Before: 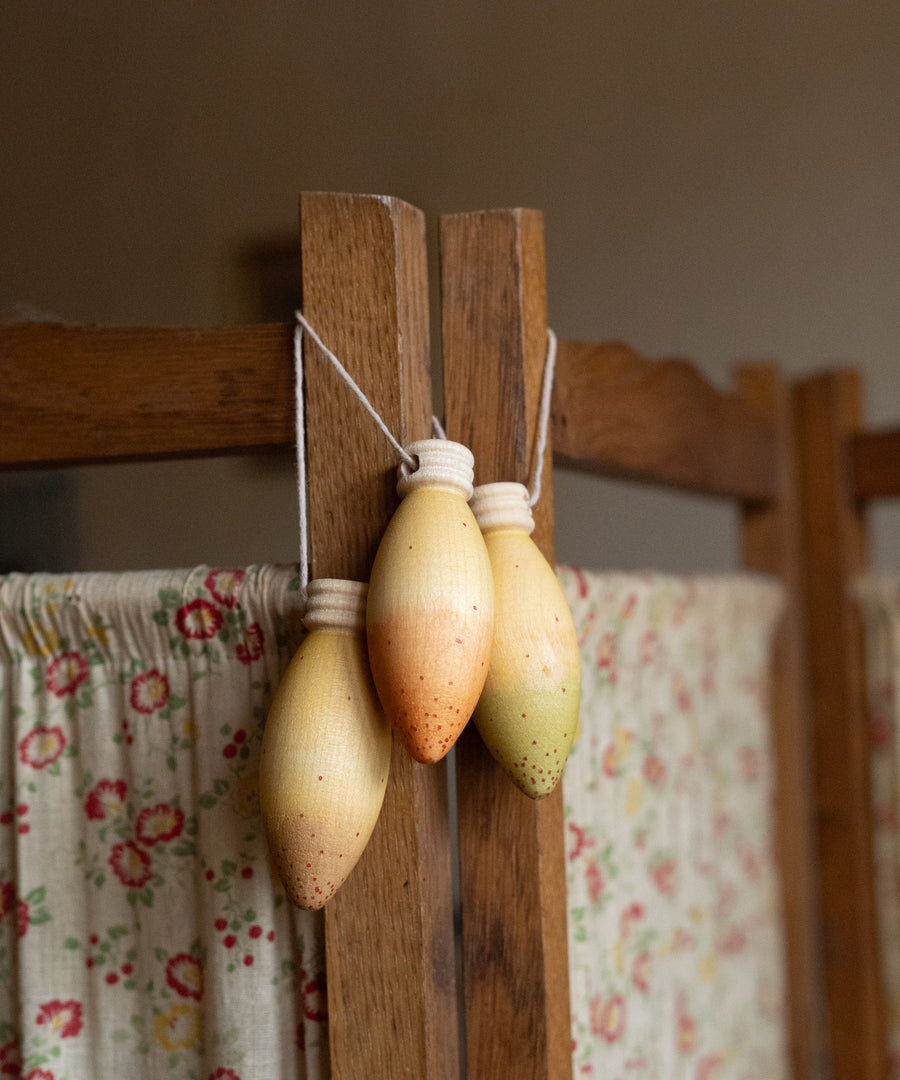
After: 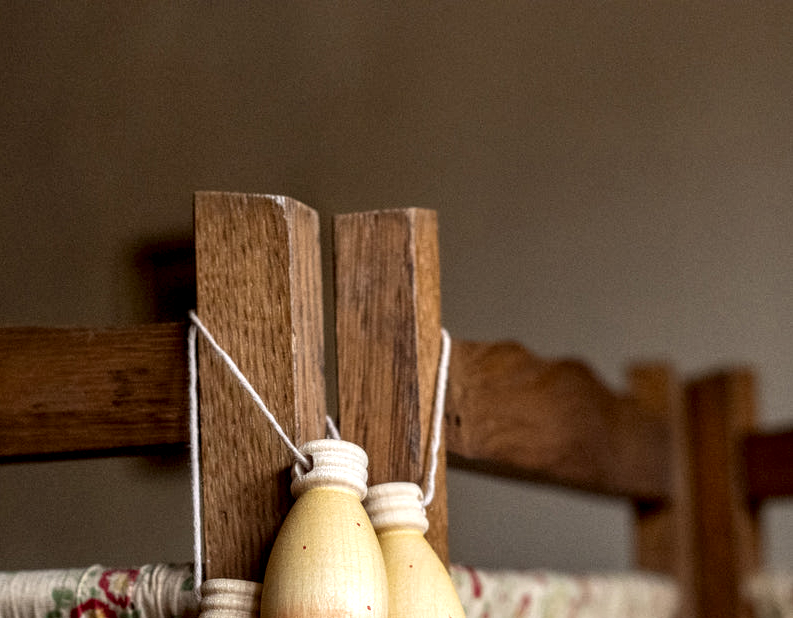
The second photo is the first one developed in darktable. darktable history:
local contrast: highlights 12%, shadows 38%, detail 183%, midtone range 0.471
crop and rotate: left 11.812%, bottom 42.776%
